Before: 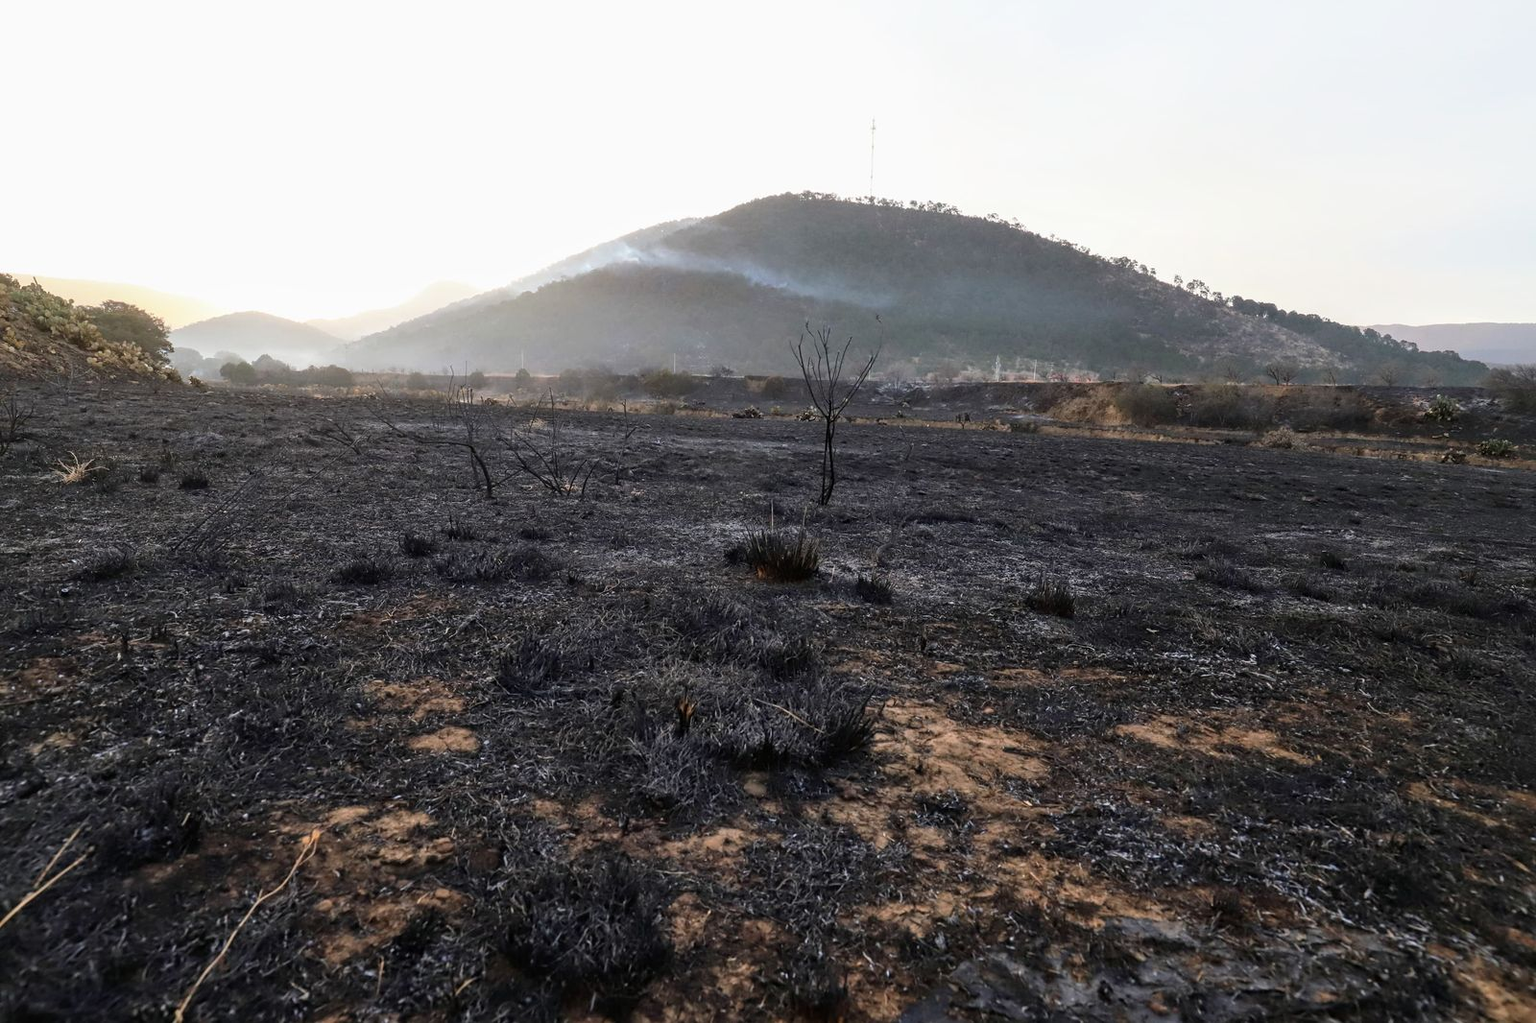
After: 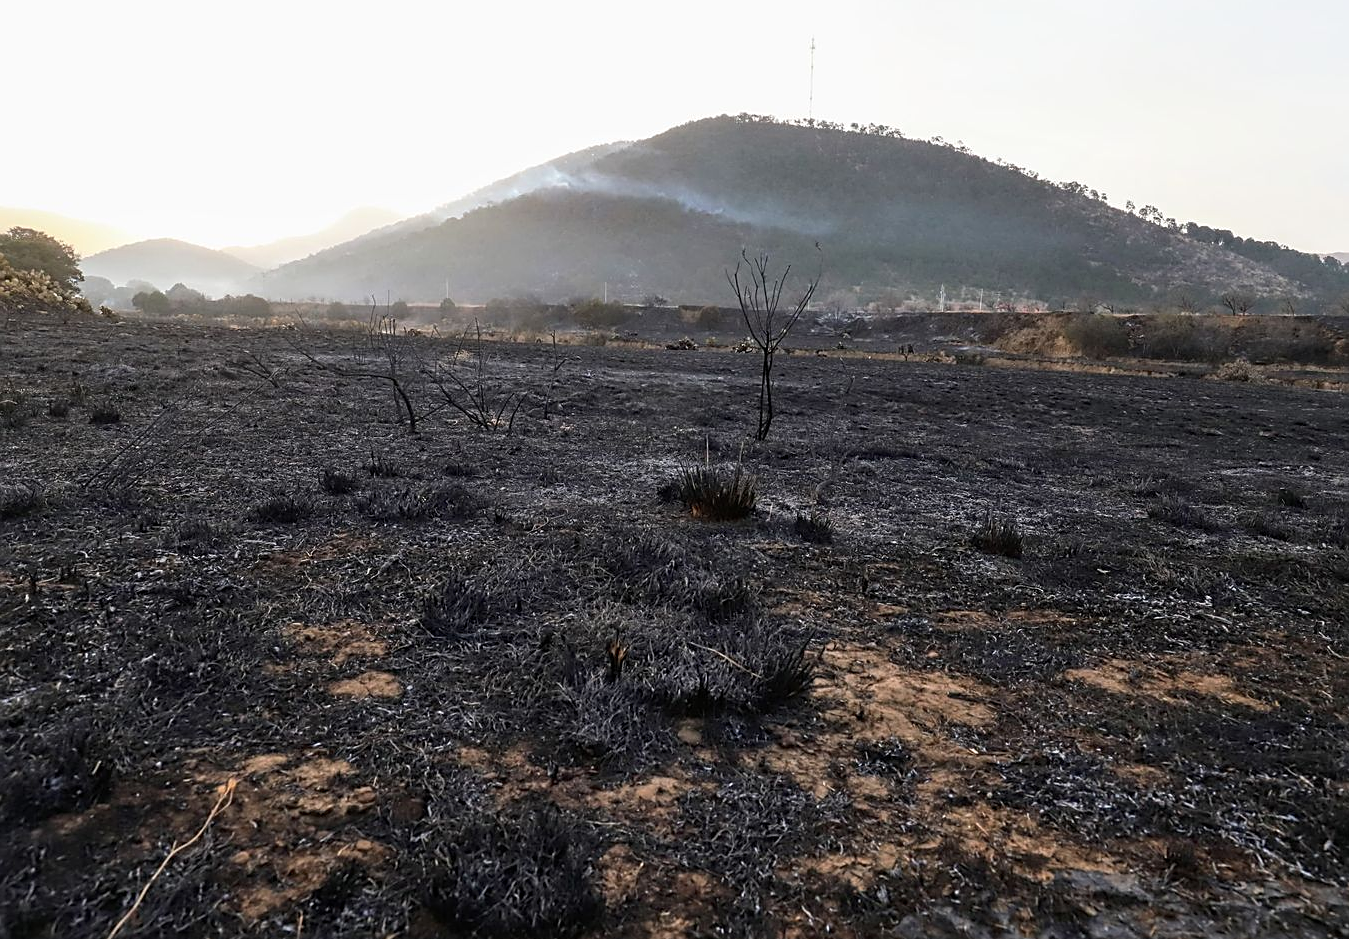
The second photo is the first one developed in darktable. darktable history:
crop: left 6.122%, top 8.1%, right 9.551%, bottom 3.727%
sharpen: on, module defaults
